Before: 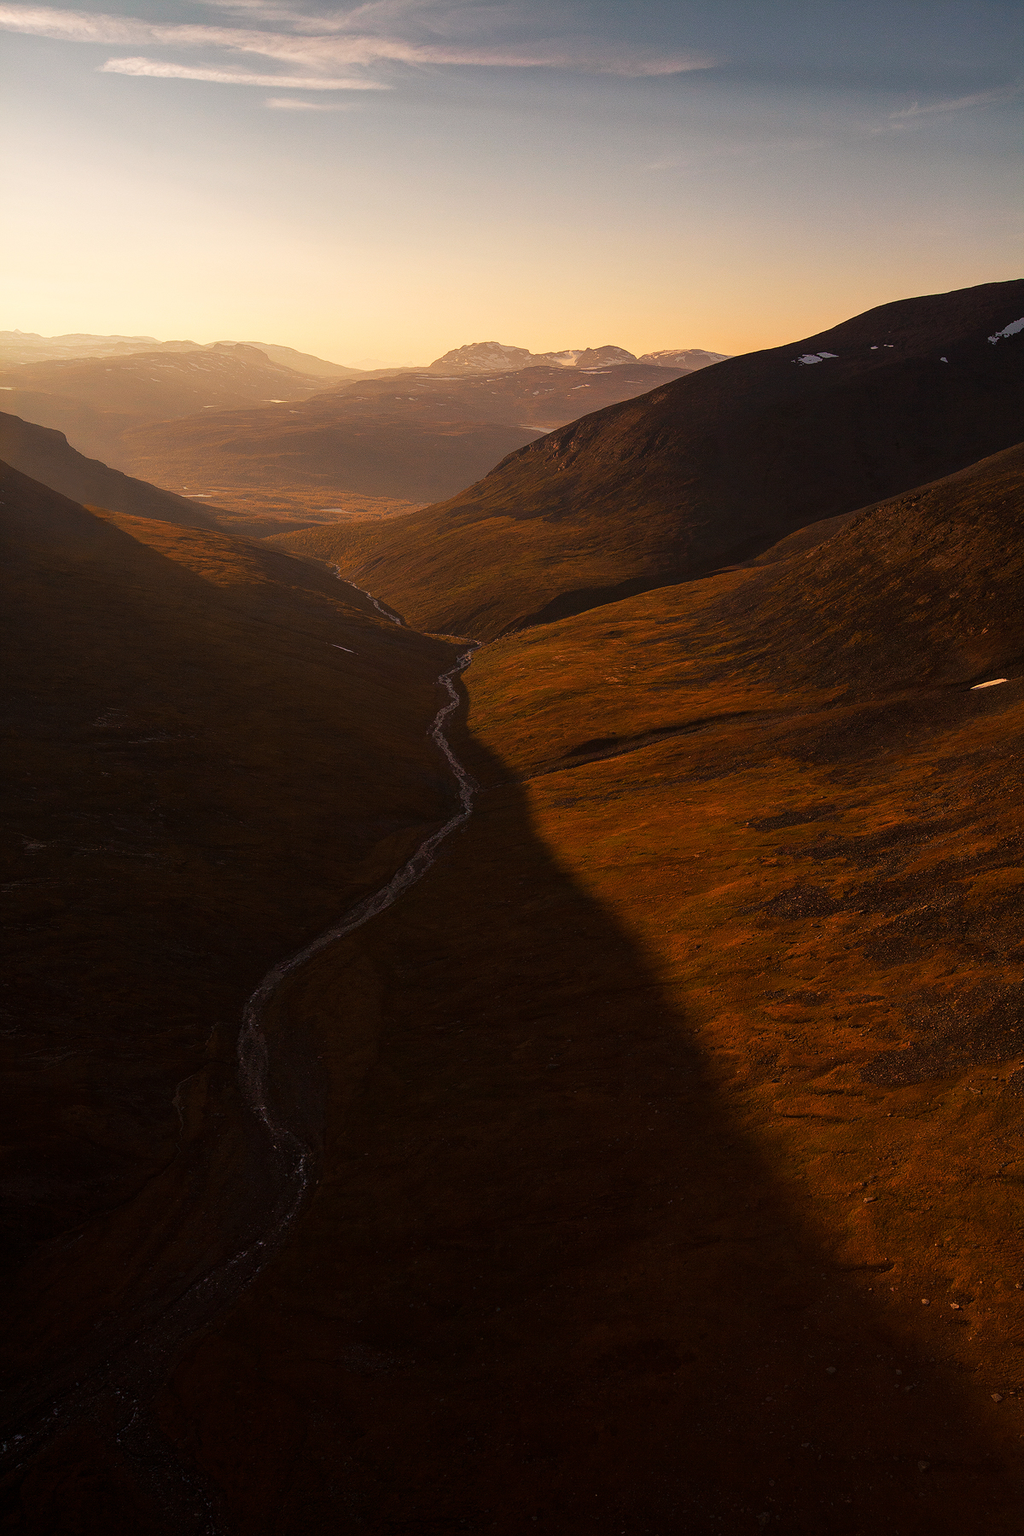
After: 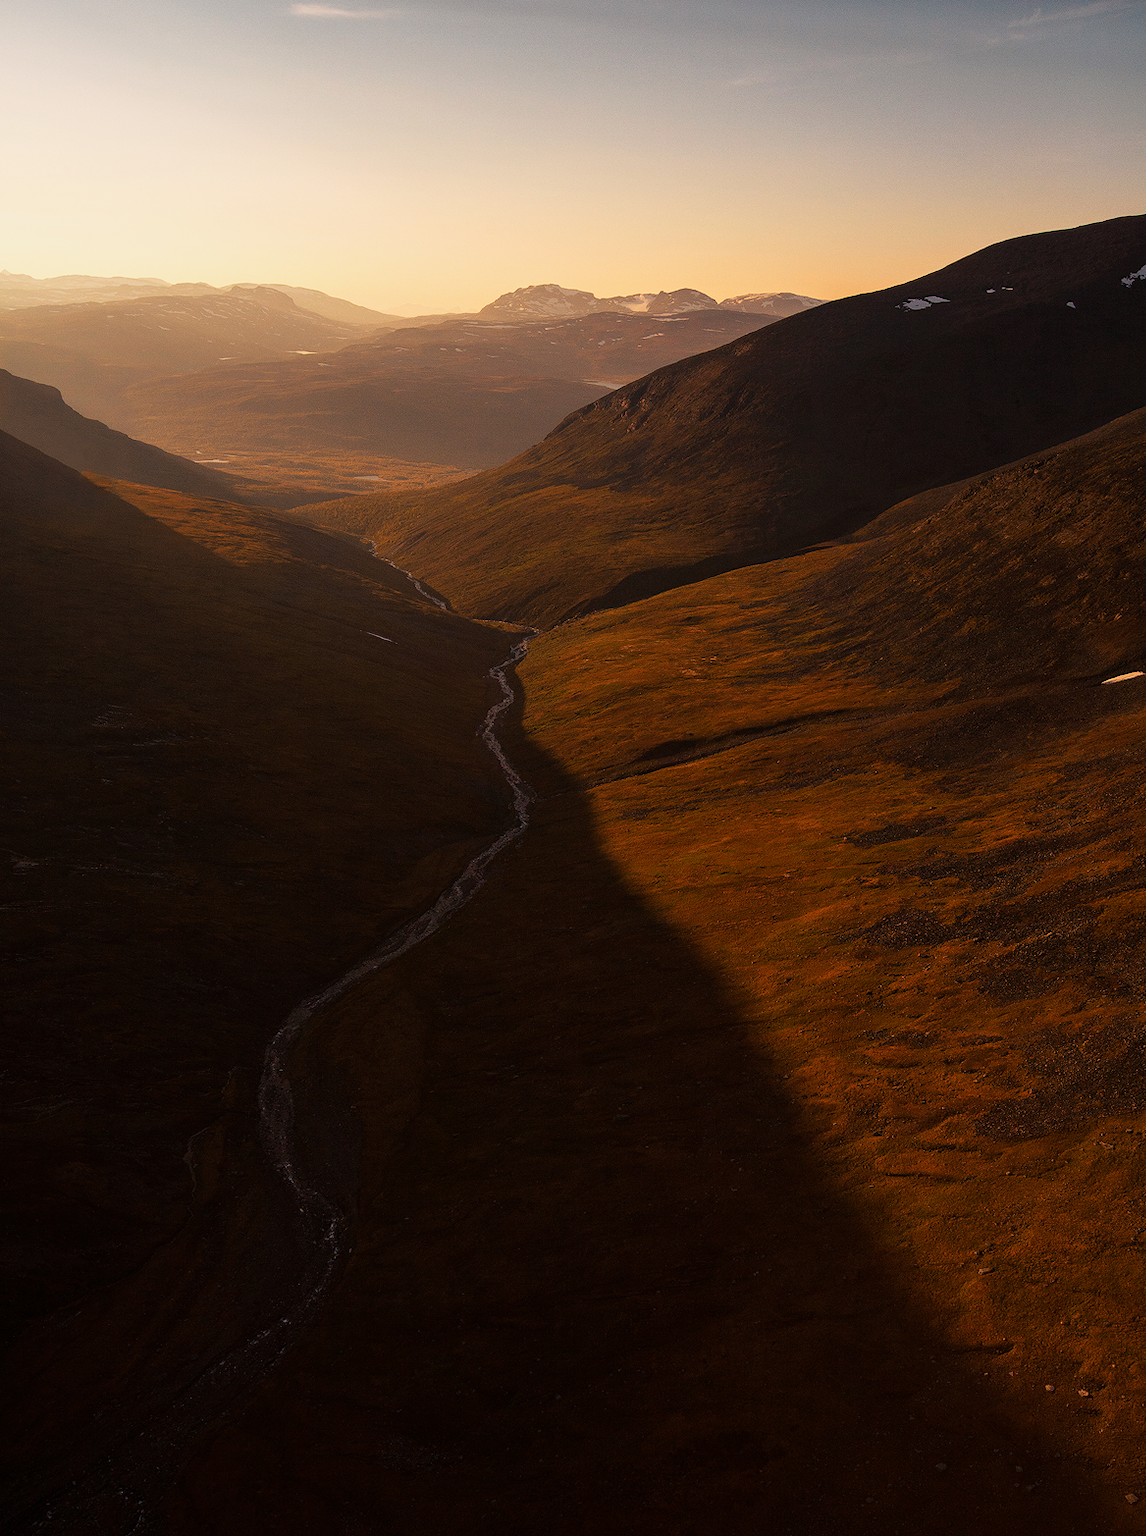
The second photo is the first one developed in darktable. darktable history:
crop: left 1.288%, top 6.193%, right 1.322%, bottom 6.819%
filmic rgb: black relative exposure -16 EV, white relative exposure 2.9 EV, hardness 9.98
